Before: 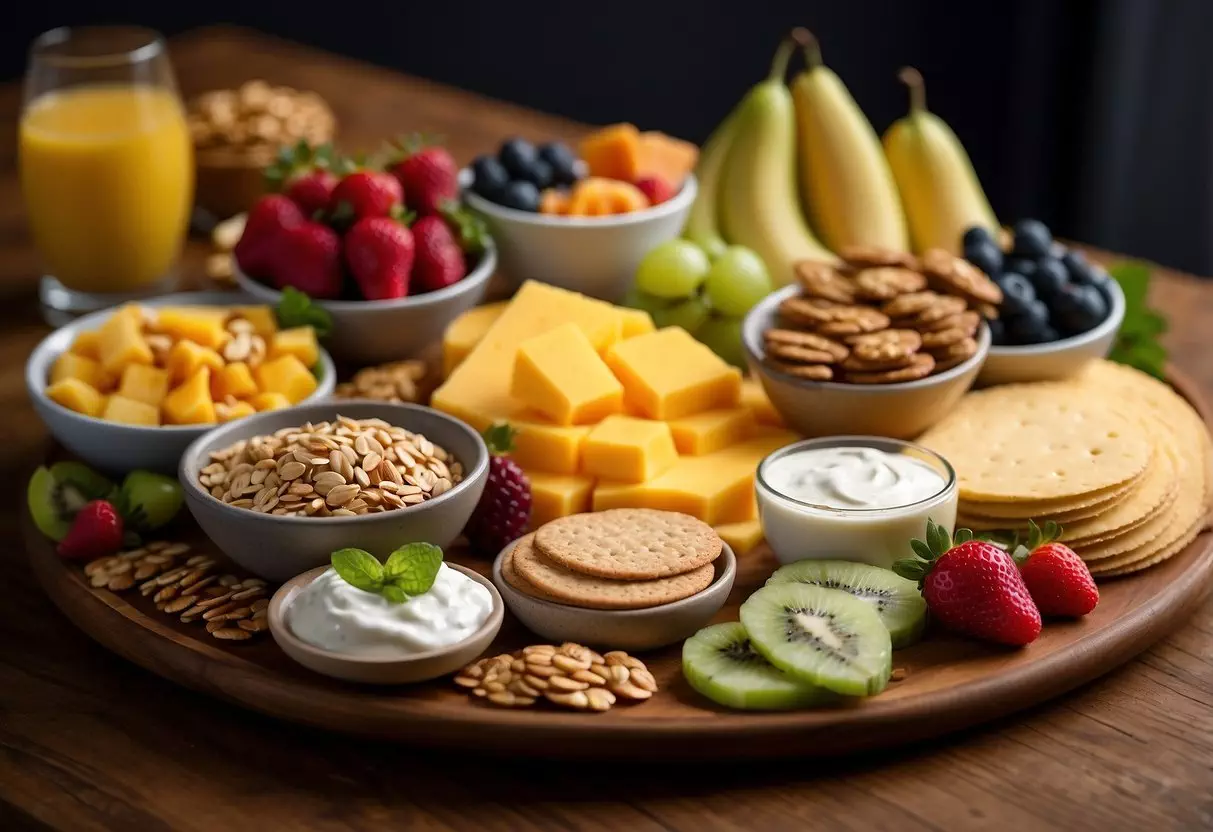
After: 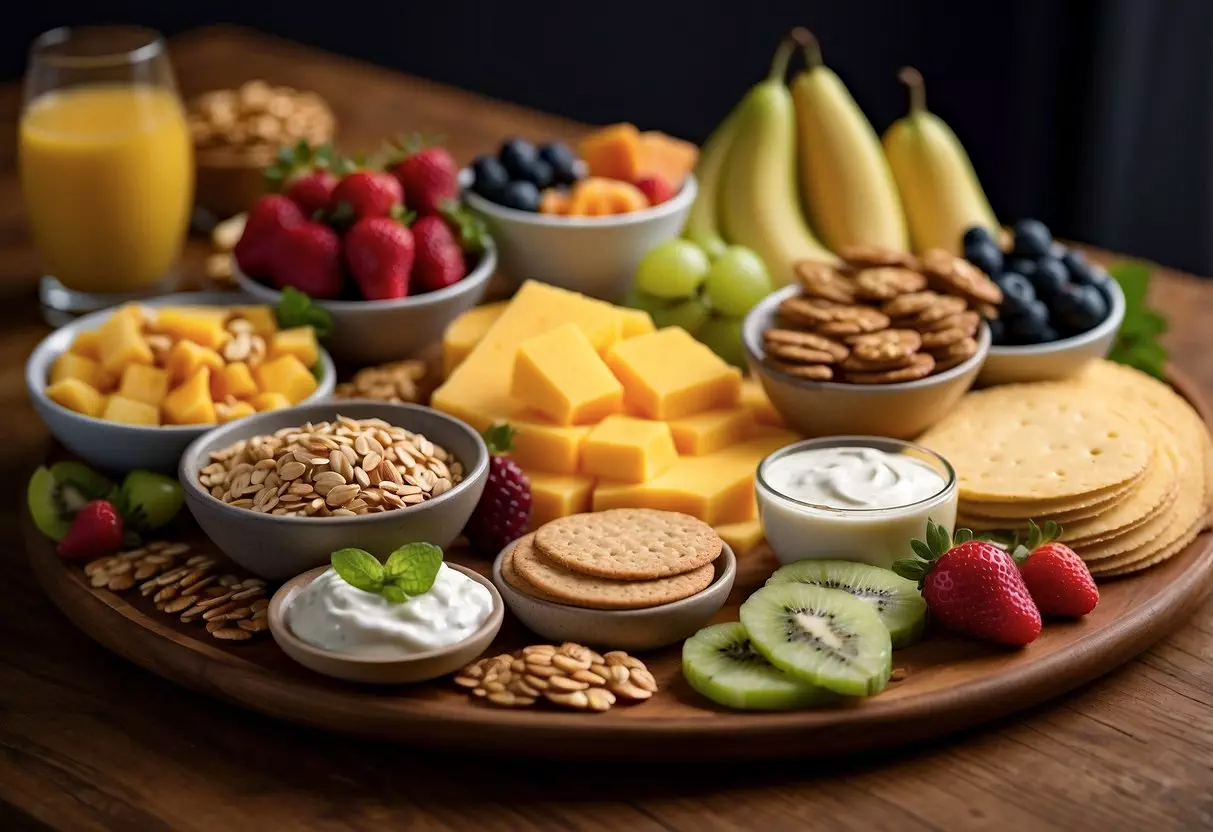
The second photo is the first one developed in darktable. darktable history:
color balance rgb: perceptual saturation grading › global saturation -11.575%, global vibrance 20%
haze removal: adaptive false
